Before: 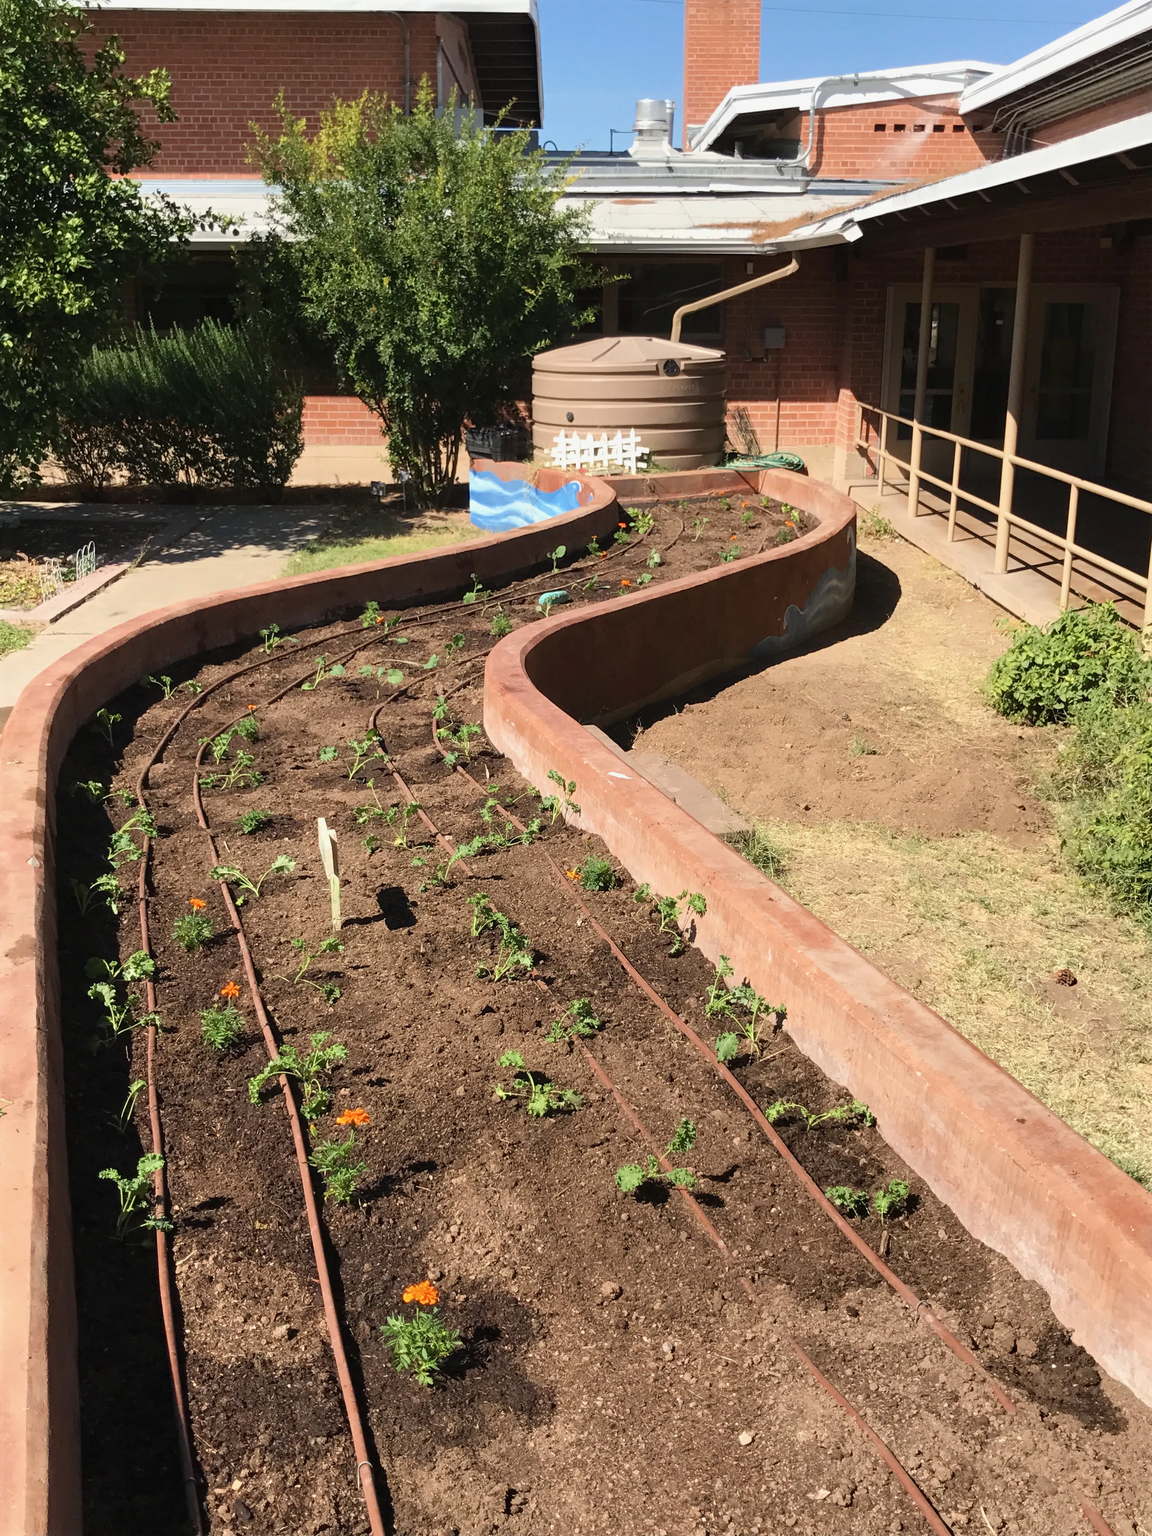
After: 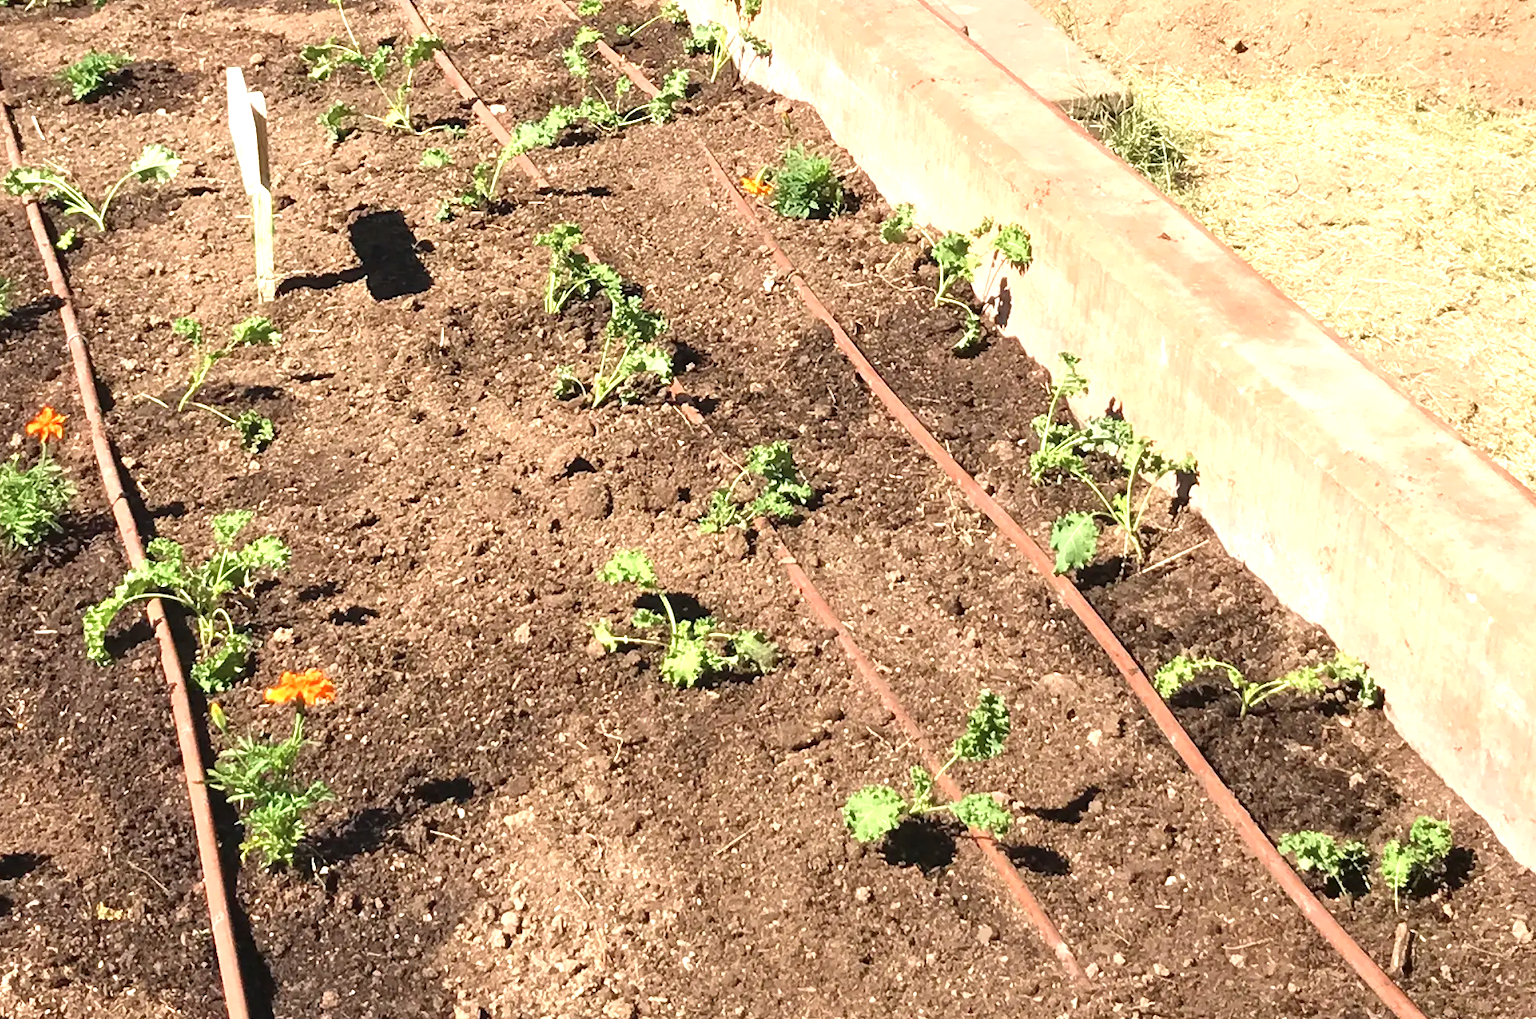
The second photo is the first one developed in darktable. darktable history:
exposure: black level correction 0, exposure 1 EV, compensate highlight preservation false
crop: left 18.091%, top 51.13%, right 17.525%, bottom 16.85%
